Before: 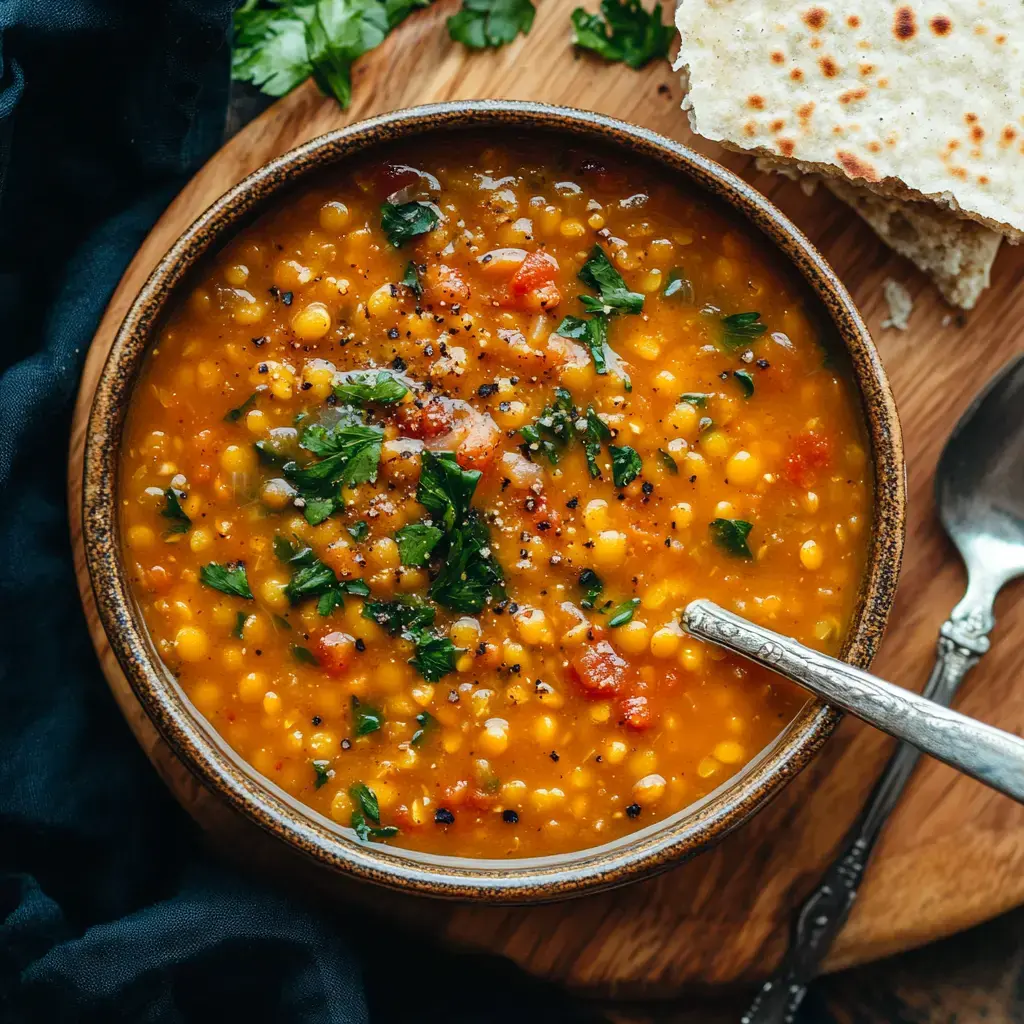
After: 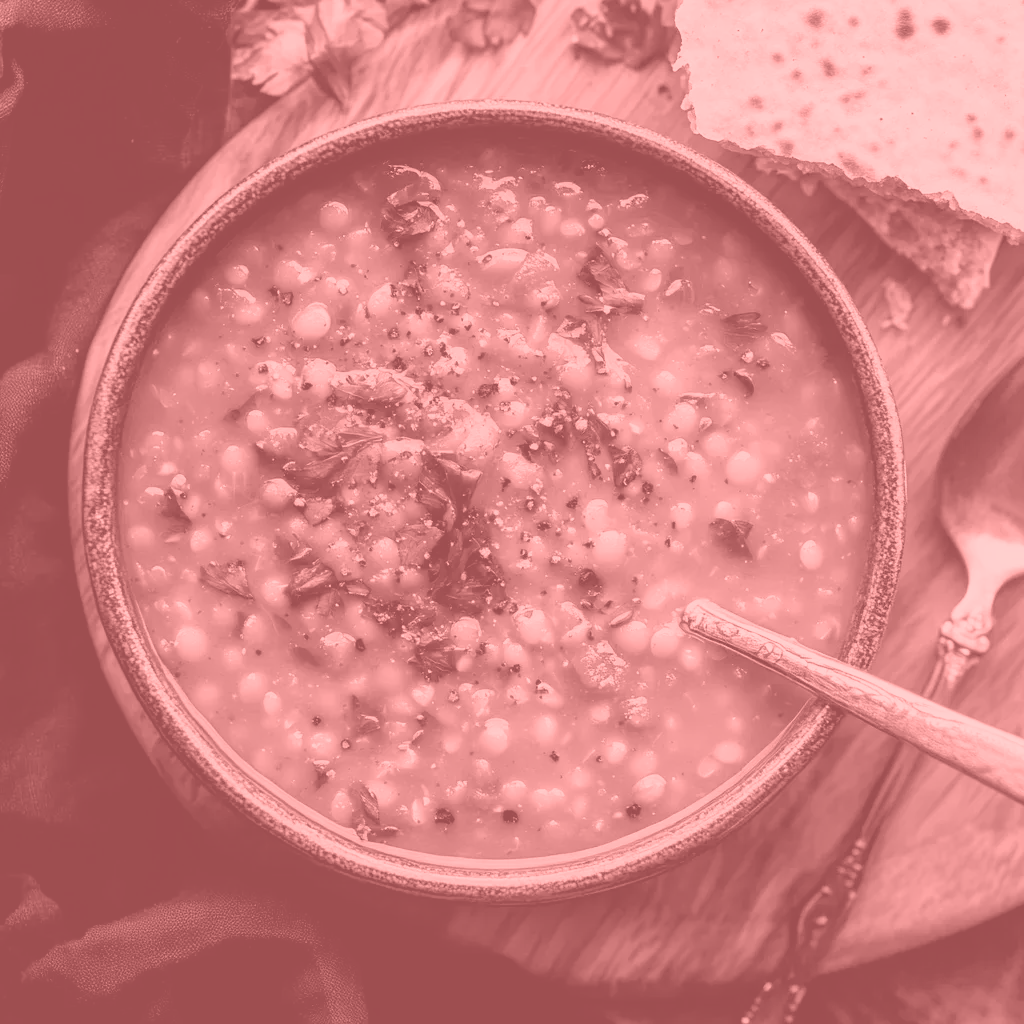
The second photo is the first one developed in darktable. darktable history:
colorize: saturation 51%, source mix 50.67%, lightness 50.67%
tone curve: curves: ch0 [(0, 0) (0.003, 0.032) (0.011, 0.033) (0.025, 0.036) (0.044, 0.046) (0.069, 0.069) (0.1, 0.108) (0.136, 0.157) (0.177, 0.208) (0.224, 0.256) (0.277, 0.313) (0.335, 0.379) (0.399, 0.444) (0.468, 0.514) (0.543, 0.595) (0.623, 0.687) (0.709, 0.772) (0.801, 0.854) (0.898, 0.933) (1, 1)], preserve colors none
